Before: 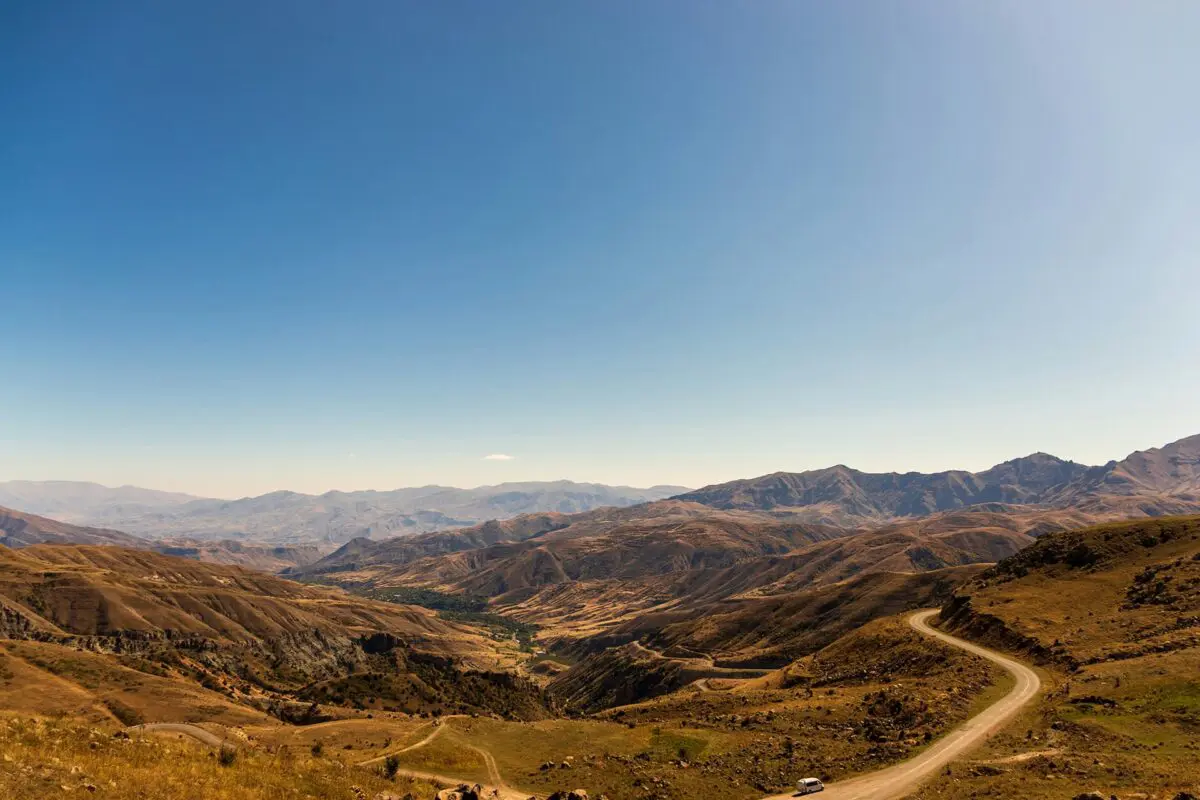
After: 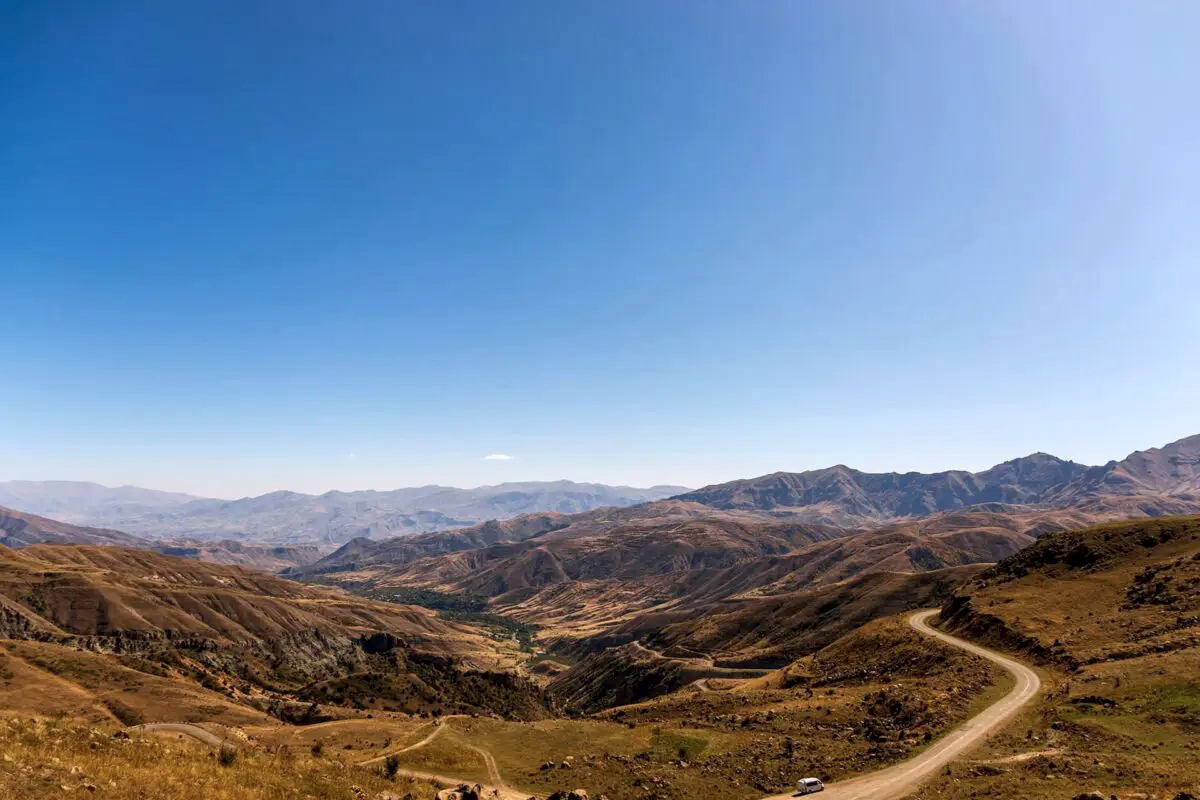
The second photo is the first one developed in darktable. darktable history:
contrast brightness saturation: contrast 0.07
local contrast: highlights 100%, shadows 100%, detail 120%, midtone range 0.2
color calibration: illuminant as shot in camera, x 0.37, y 0.382, temperature 4313.32 K
